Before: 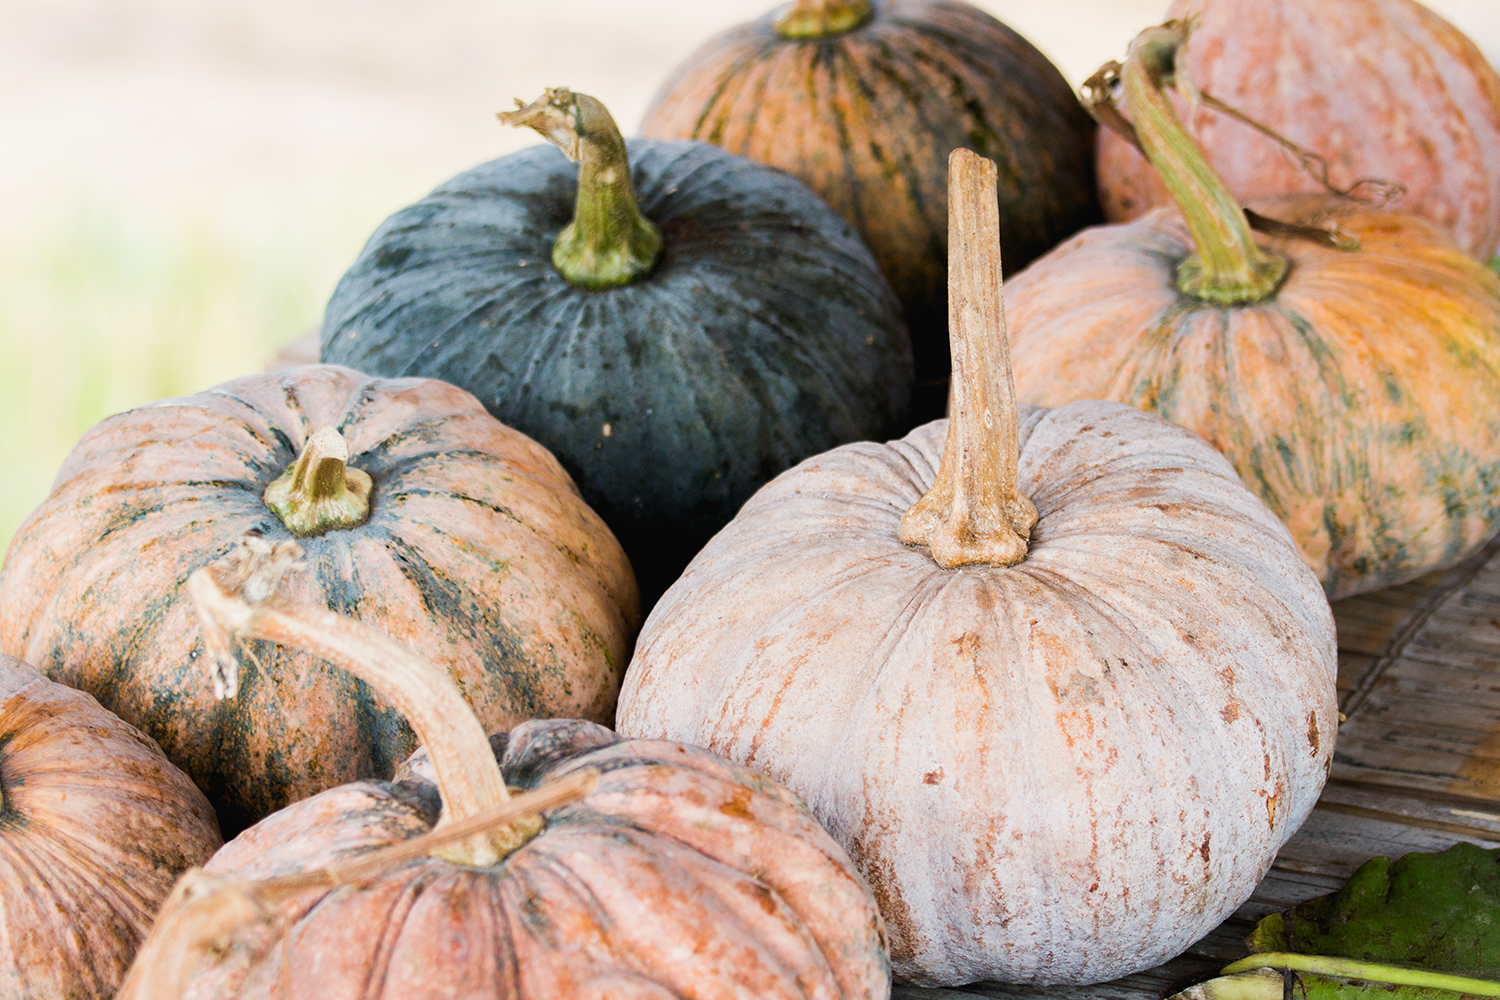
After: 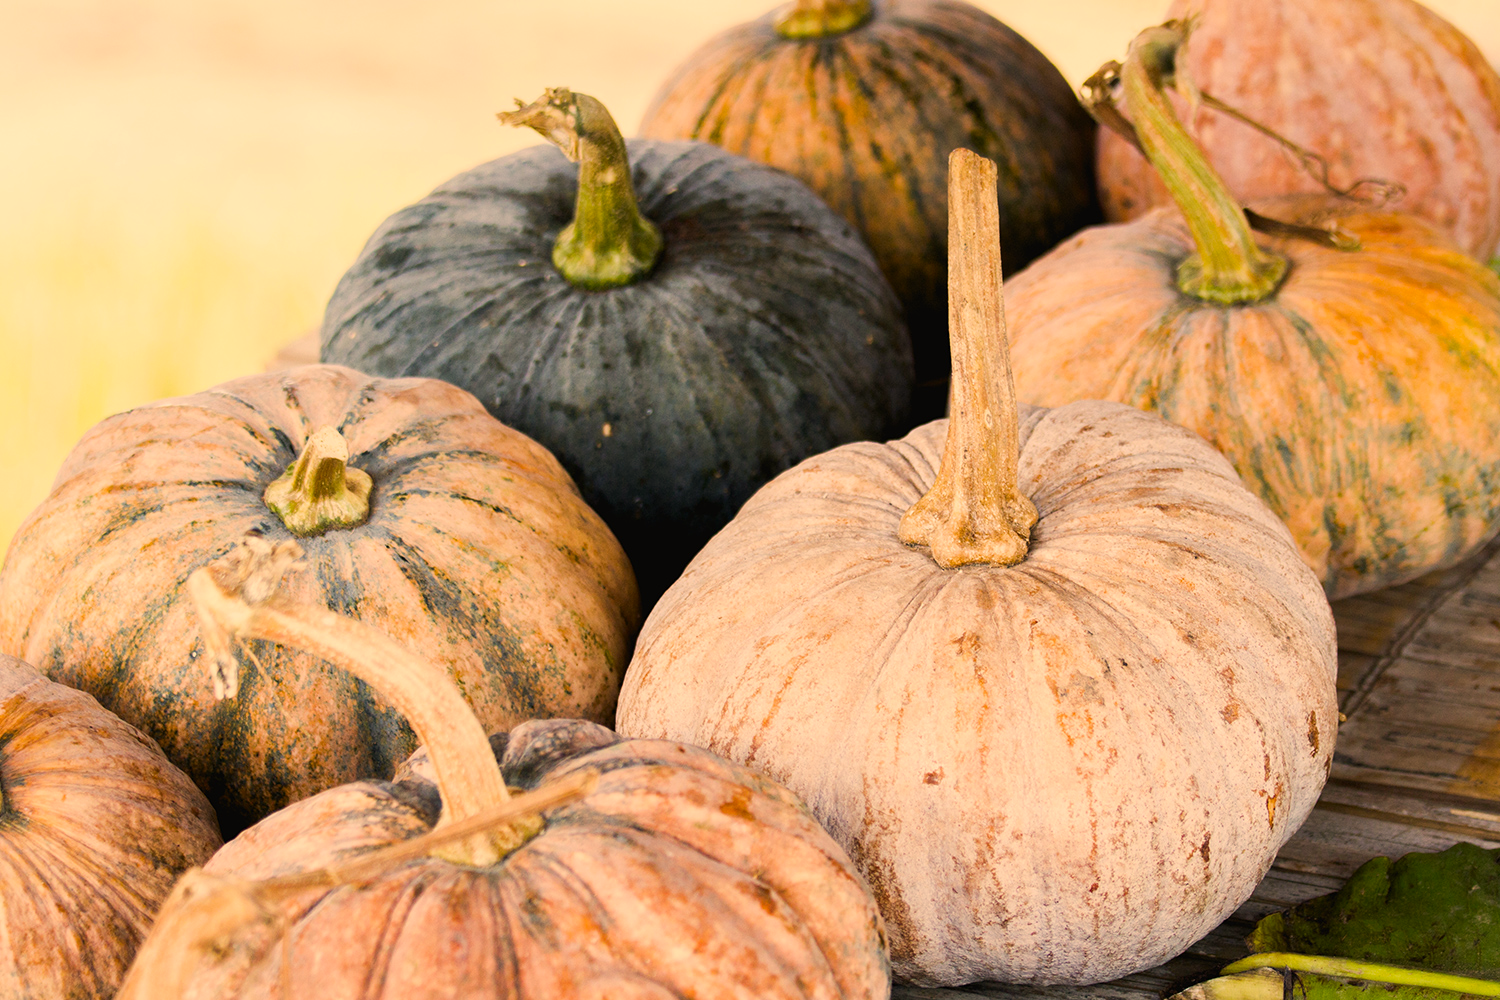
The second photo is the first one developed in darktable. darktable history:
white balance: red 0.986, blue 1.01
color correction: highlights a* 15, highlights b* 31.55
